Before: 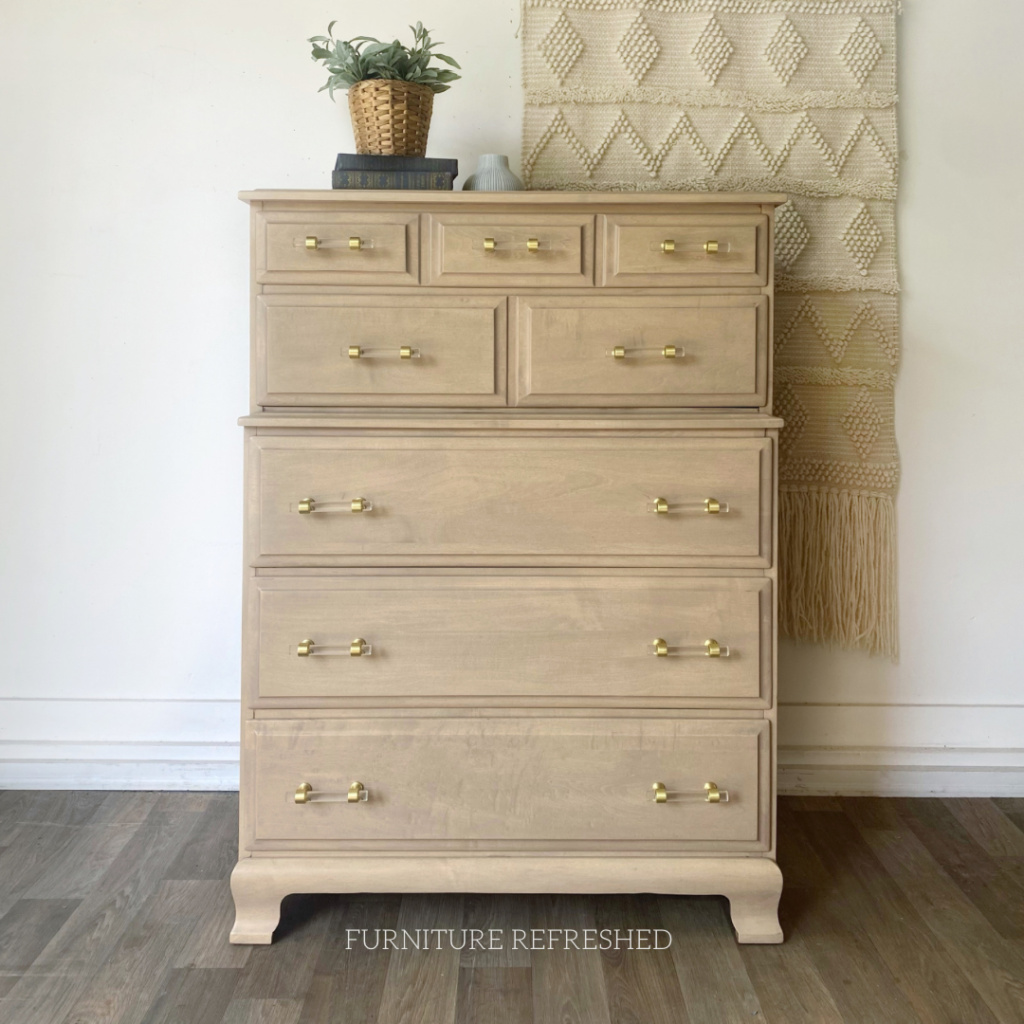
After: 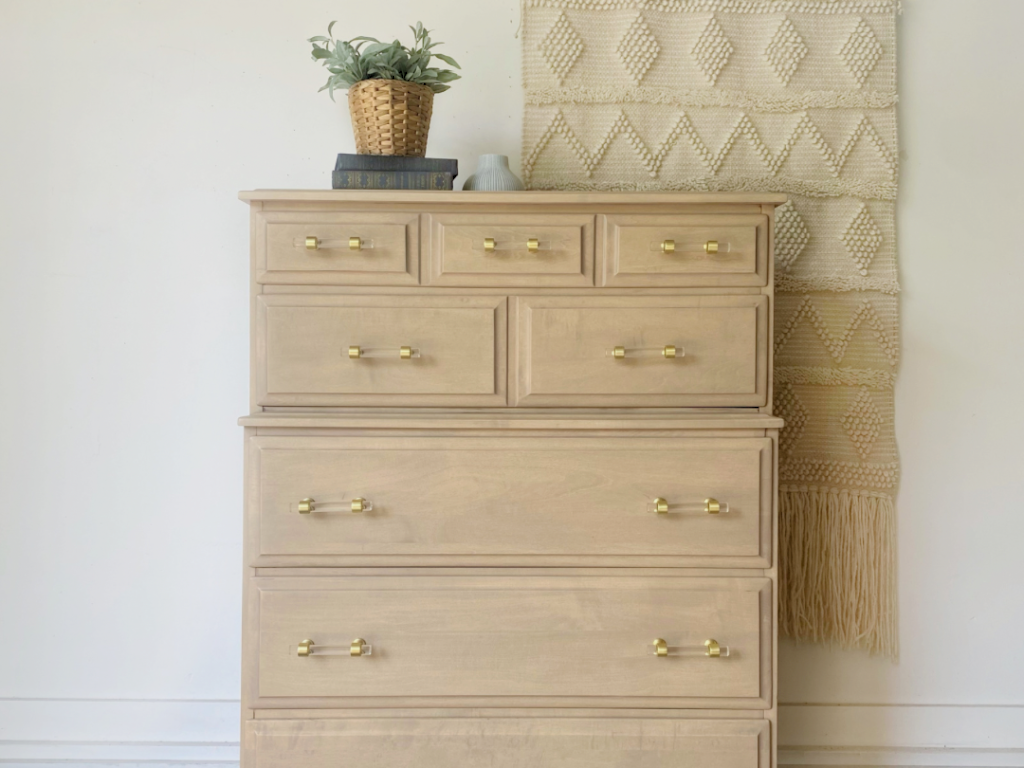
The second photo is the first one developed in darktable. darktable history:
crop: bottom 24.967%
rgb levels: preserve colors sum RGB, levels [[0.038, 0.433, 0.934], [0, 0.5, 1], [0, 0.5, 1]]
